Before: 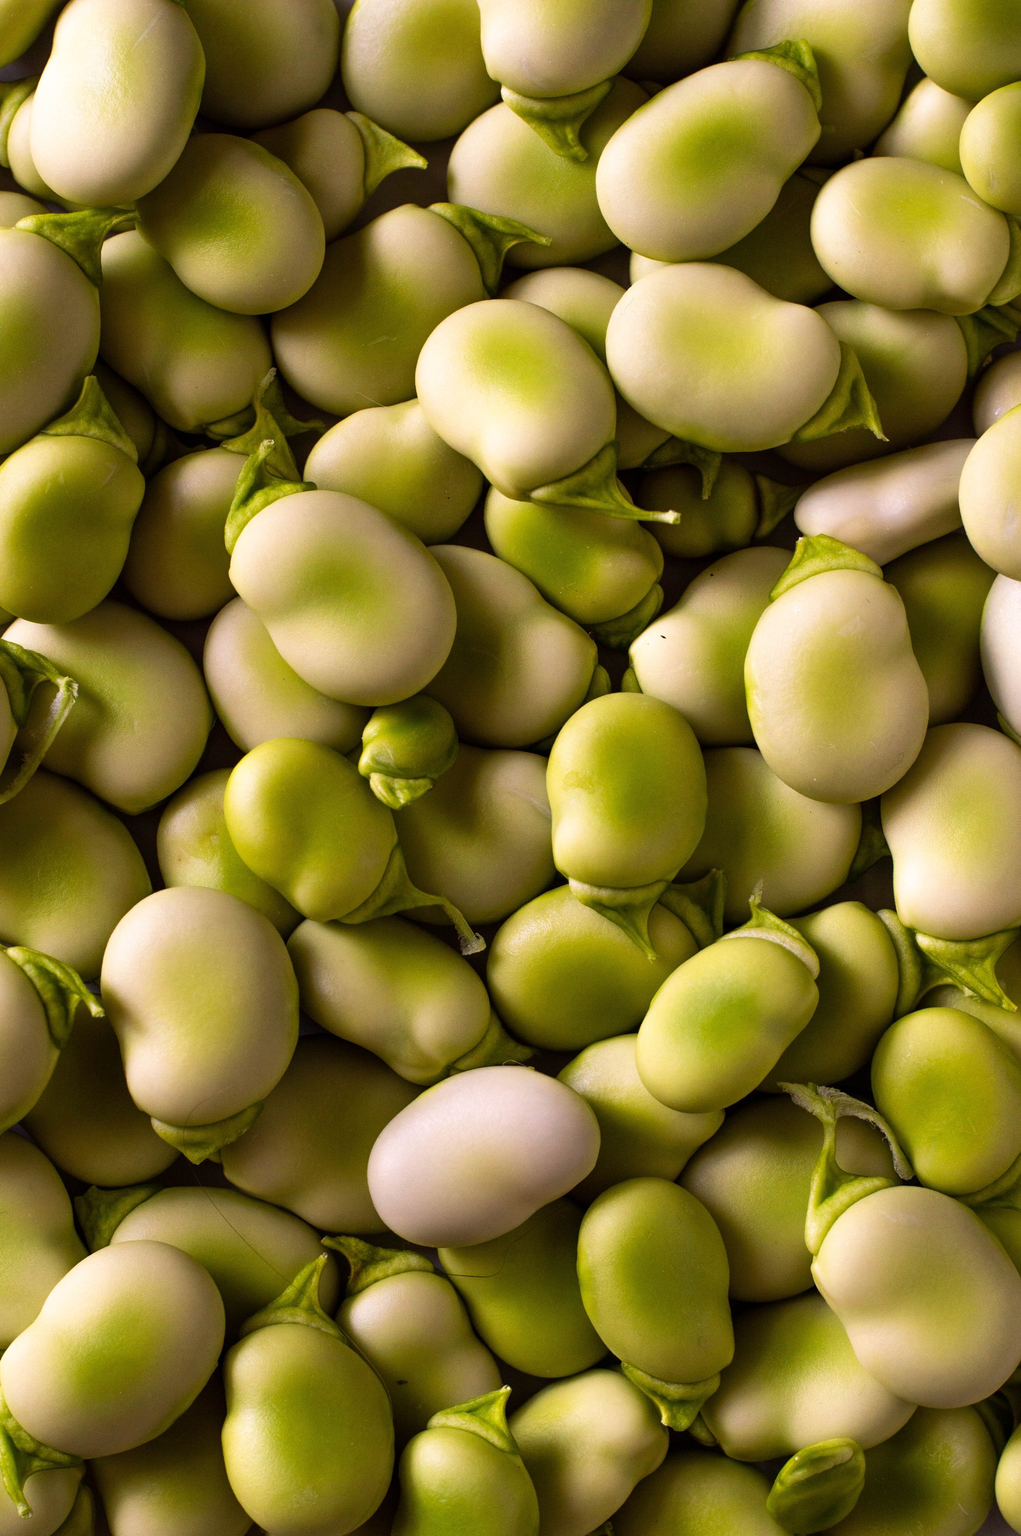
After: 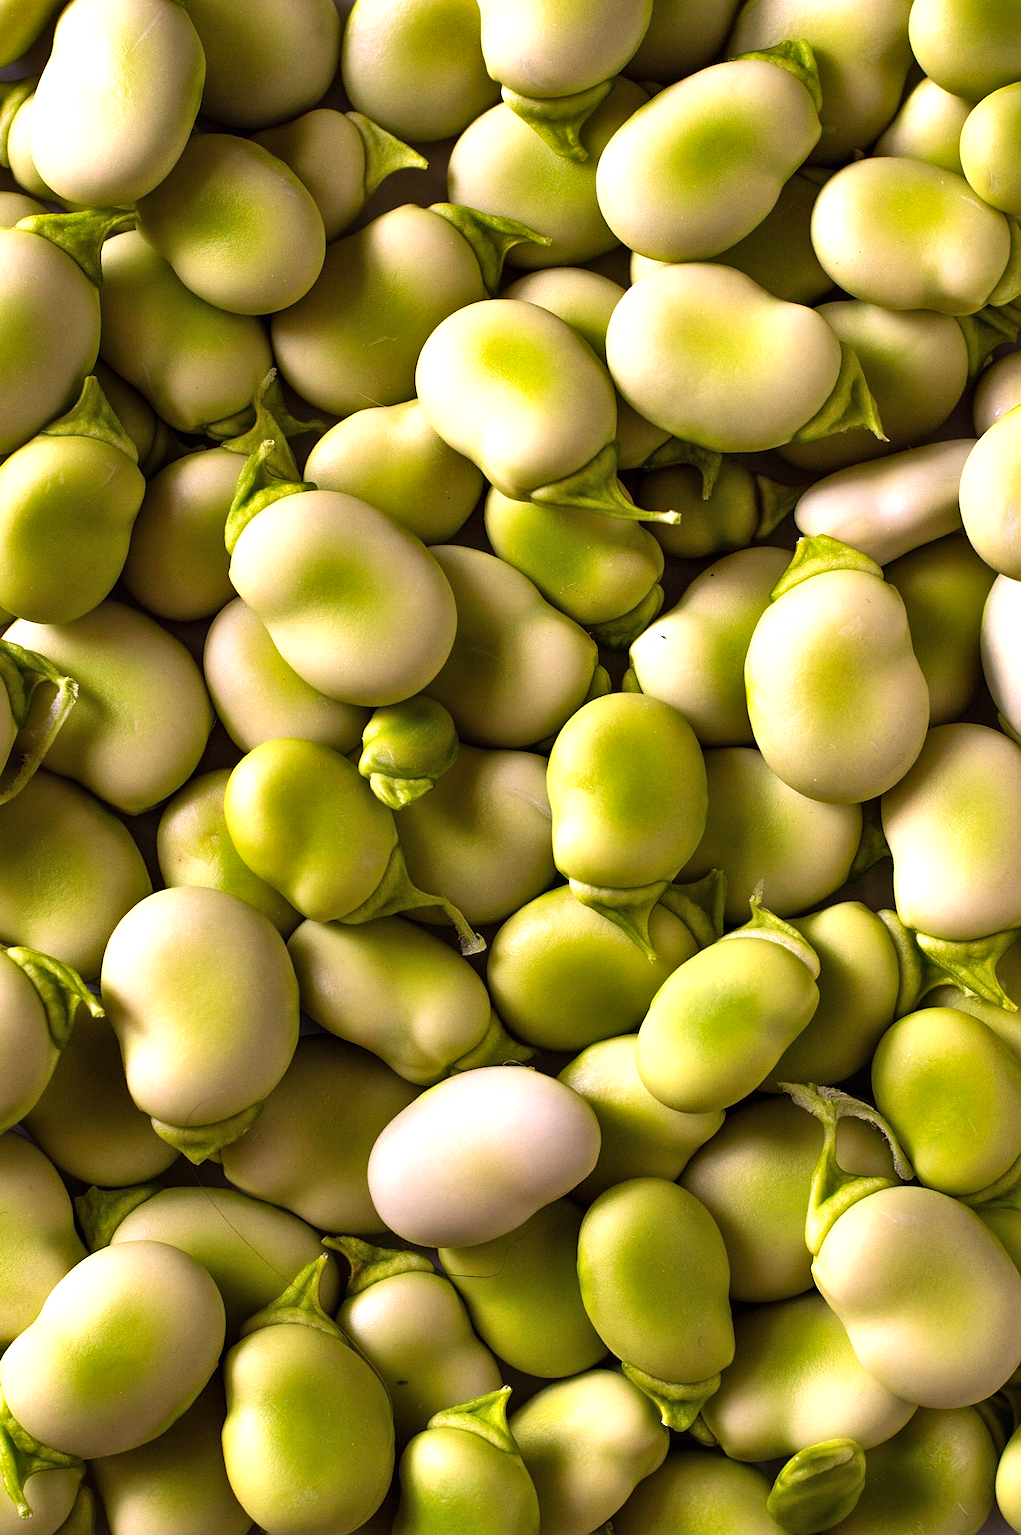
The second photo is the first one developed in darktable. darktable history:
shadows and highlights: shadows 23.15, highlights -49.08, soften with gaussian
exposure: exposure 0.6 EV, compensate exposure bias true, compensate highlight preservation false
sharpen: amount 0.475
